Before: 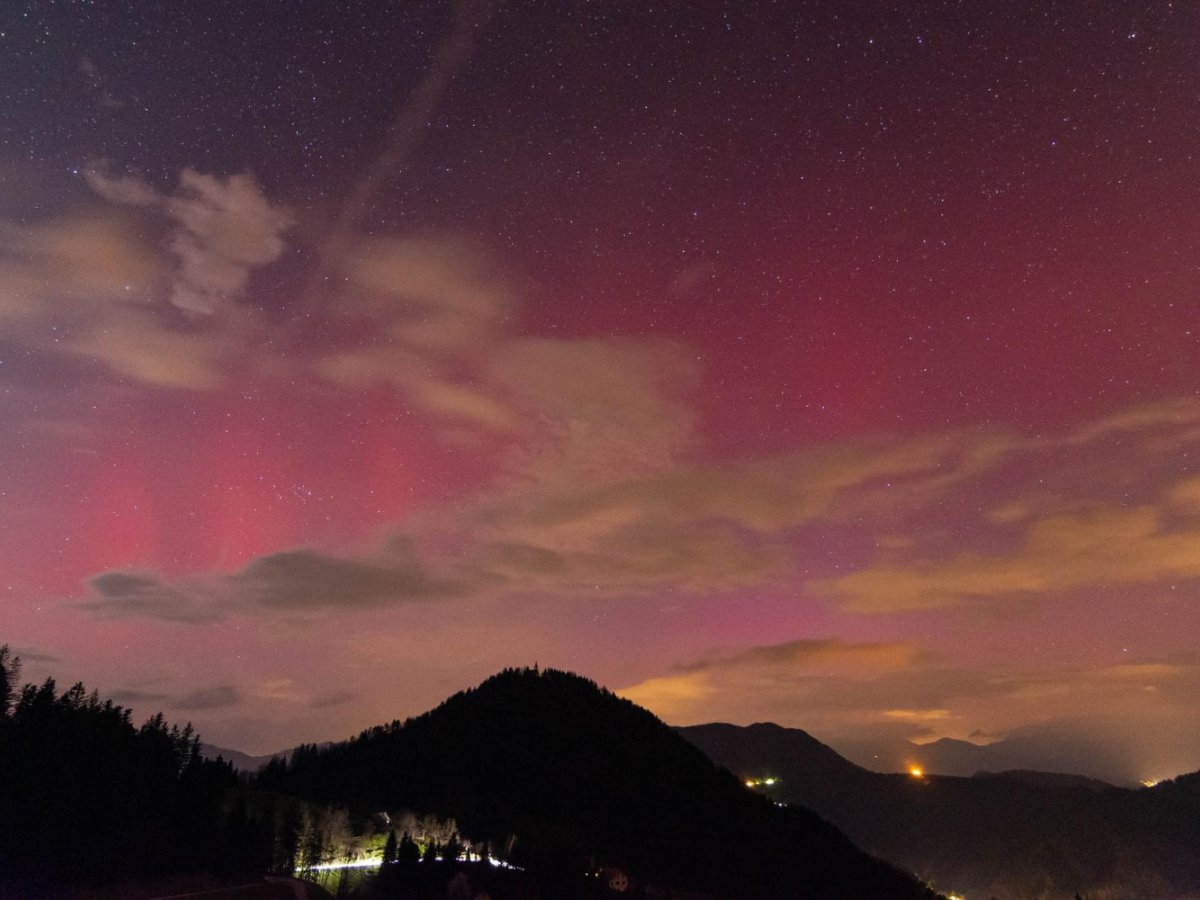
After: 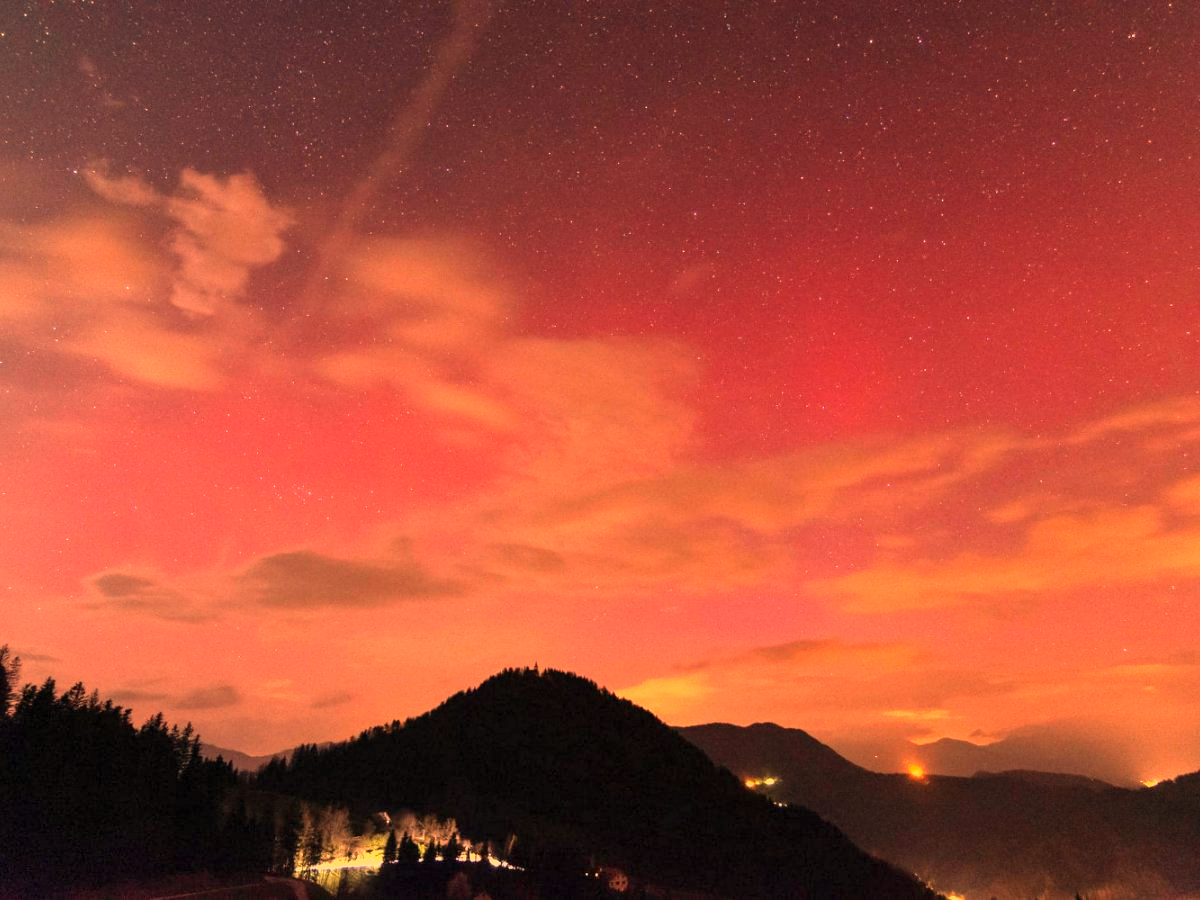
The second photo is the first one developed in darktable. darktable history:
exposure: exposure 0.722 EV, compensate highlight preservation false
shadows and highlights: shadows 29.61, highlights -30.47, low approximation 0.01, soften with gaussian
white balance: red 1.467, blue 0.684
